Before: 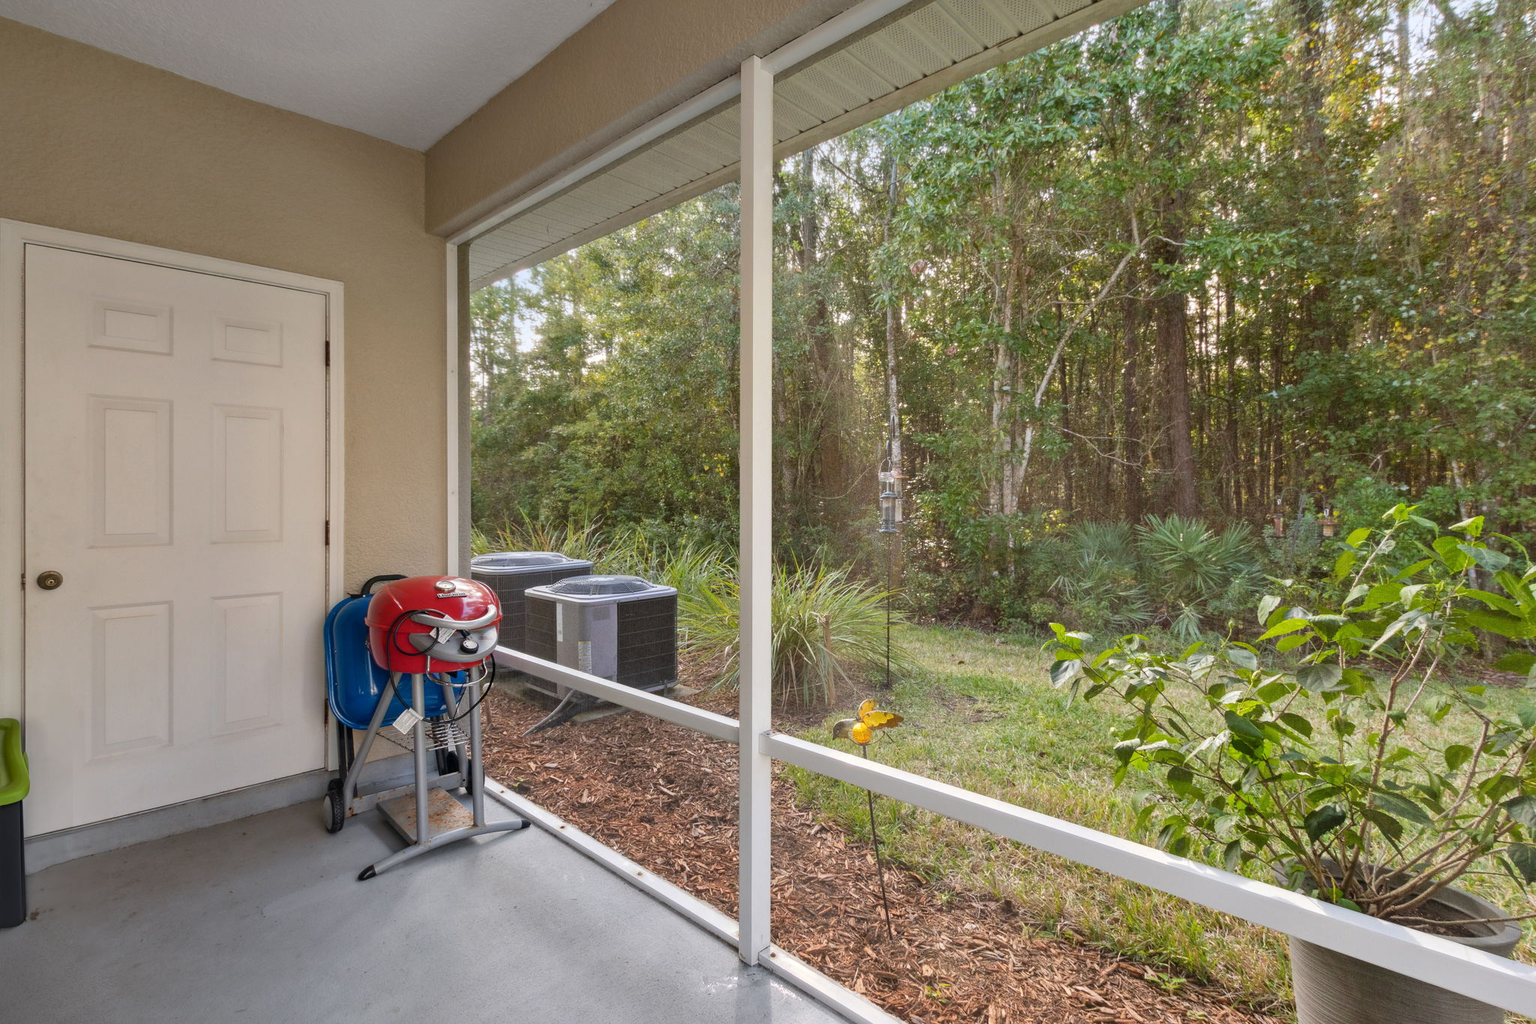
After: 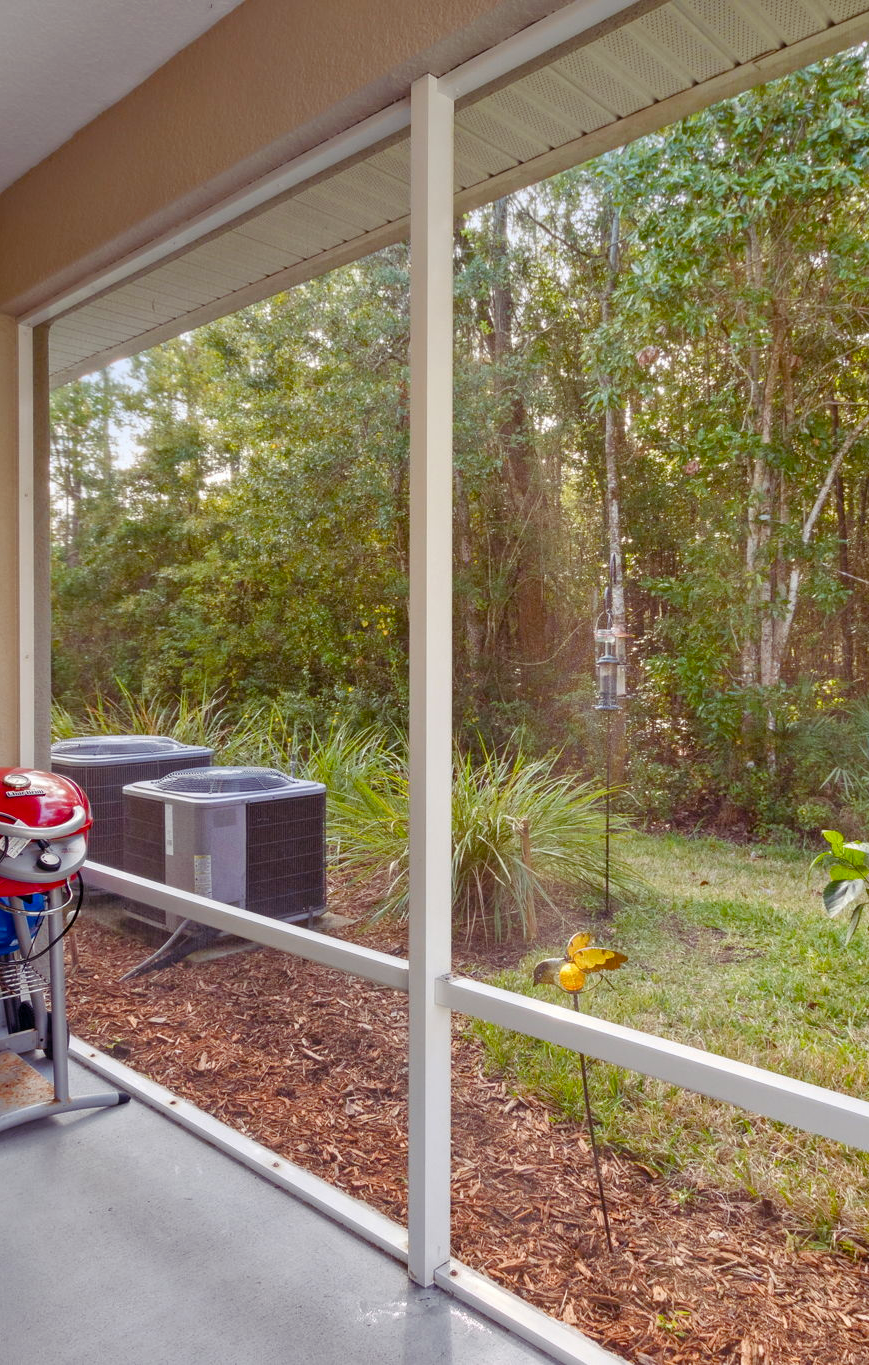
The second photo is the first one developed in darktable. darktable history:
color balance rgb: shadows lift › luminance 0.552%, shadows lift › chroma 6.79%, shadows lift › hue 302.21°, perceptual saturation grading › global saturation 20%, perceptual saturation grading › highlights -25.329%, perceptual saturation grading › shadows 49.534%
crop: left 28.214%, right 29.305%
